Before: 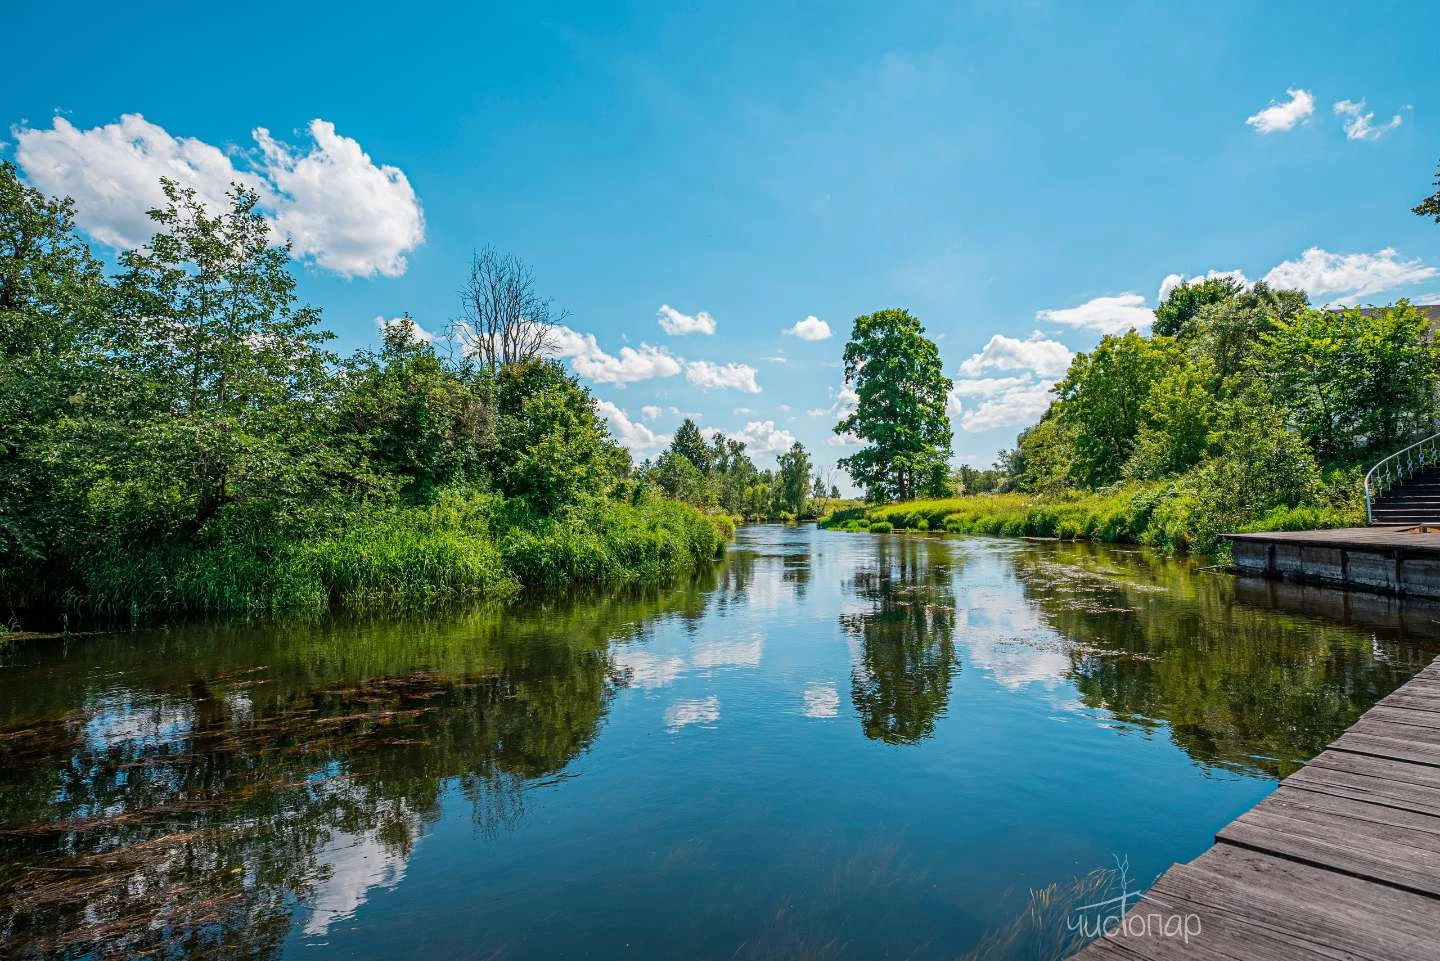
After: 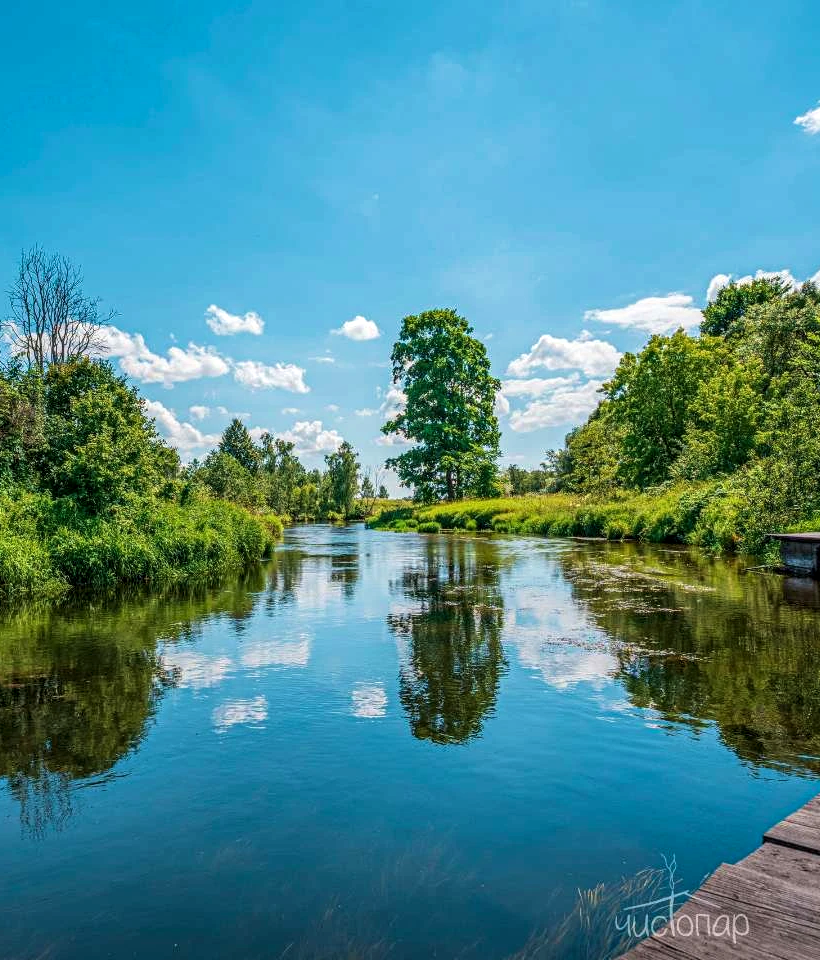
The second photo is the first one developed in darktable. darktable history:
velvia: on, module defaults
crop: left 31.437%, top 0.005%, right 11.565%
local contrast: on, module defaults
